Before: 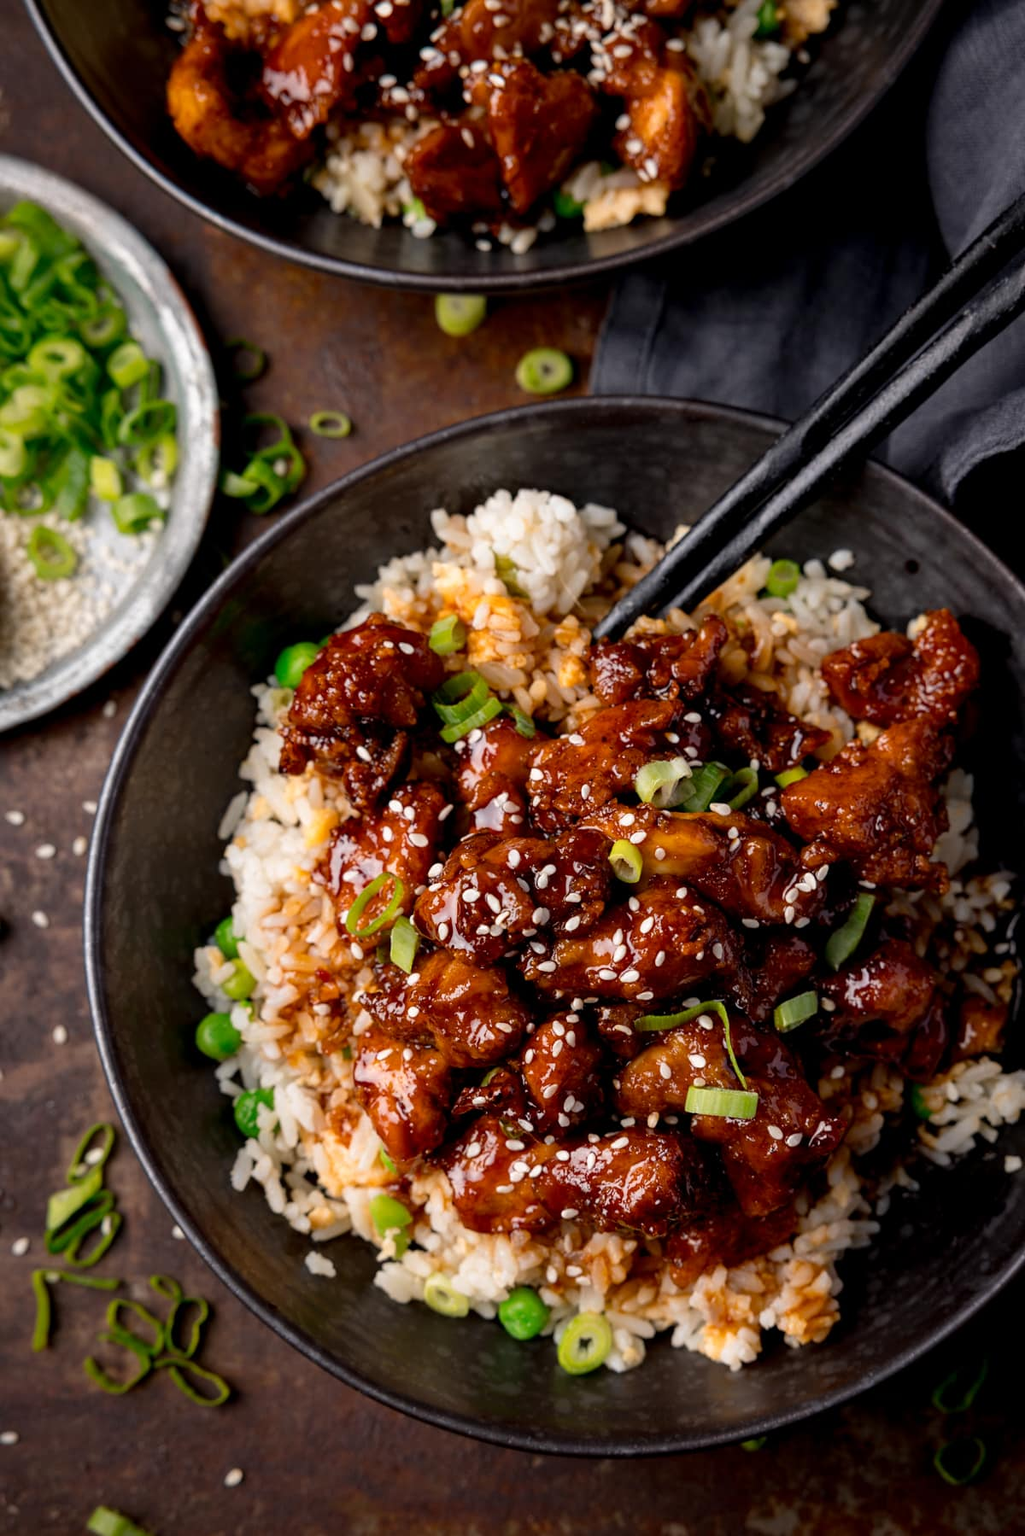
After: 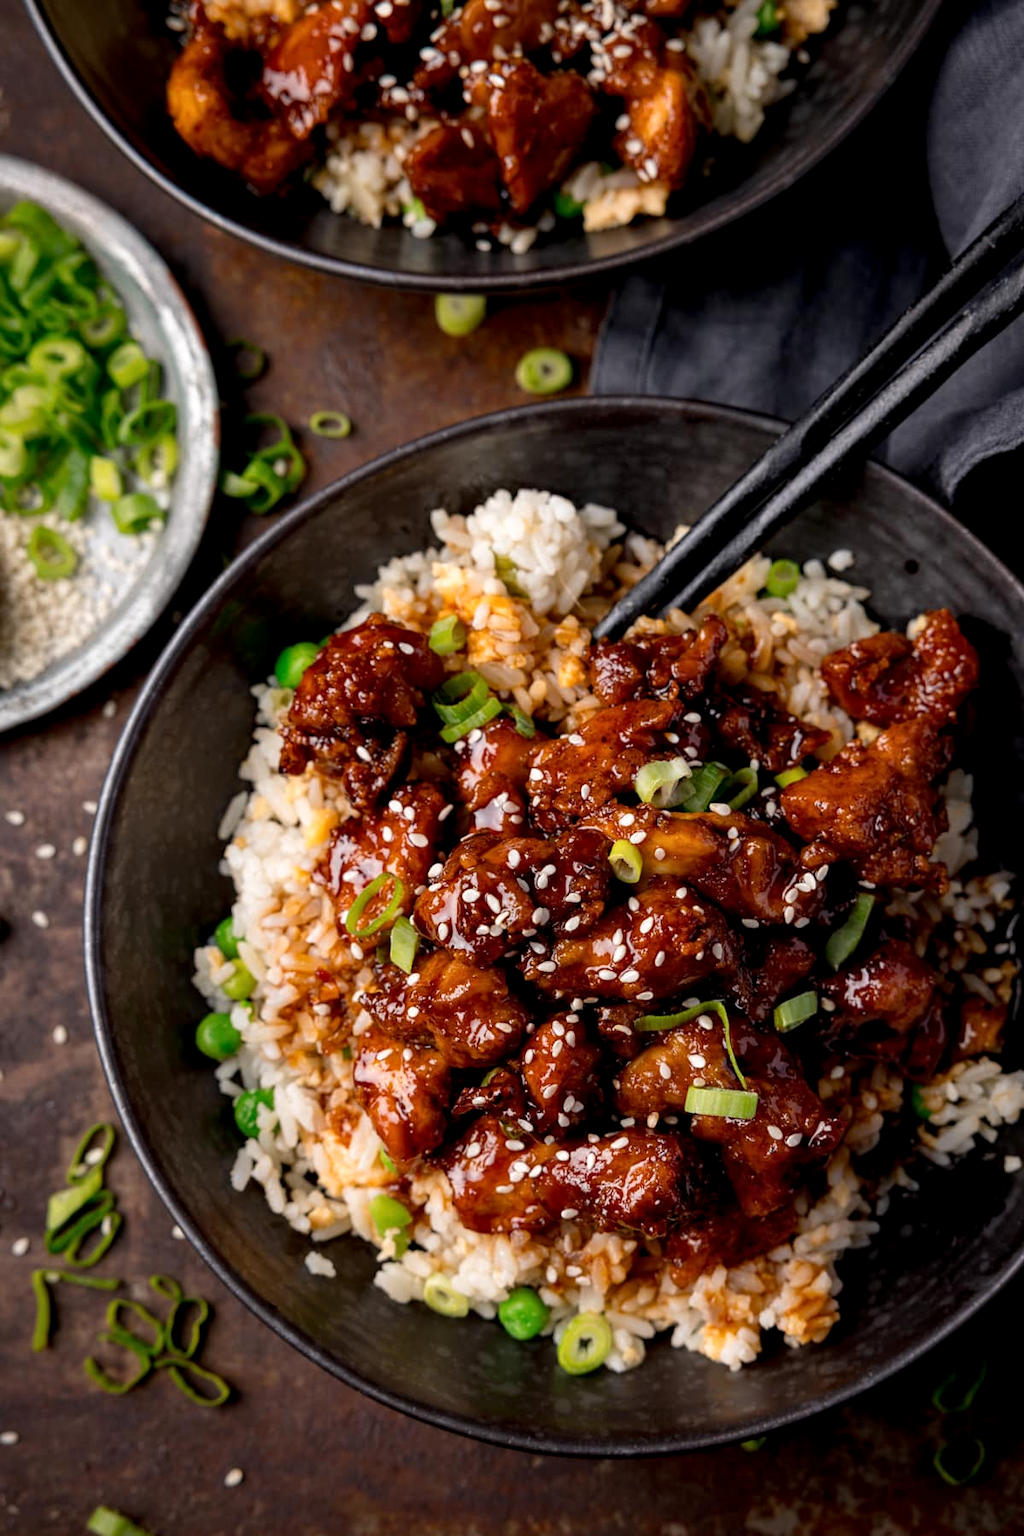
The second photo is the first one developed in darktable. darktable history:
local contrast: highlights 101%, shadows 101%, detail 119%, midtone range 0.2
